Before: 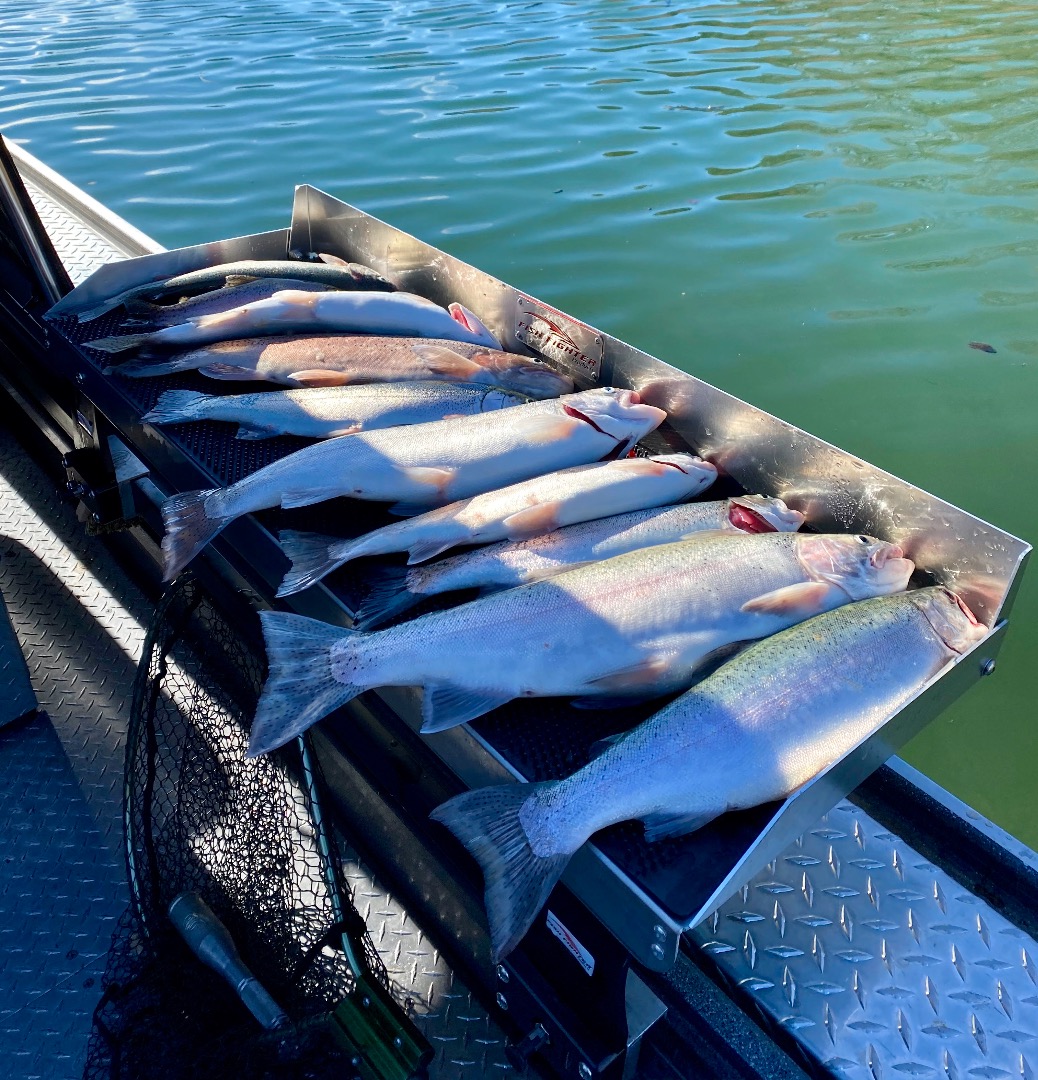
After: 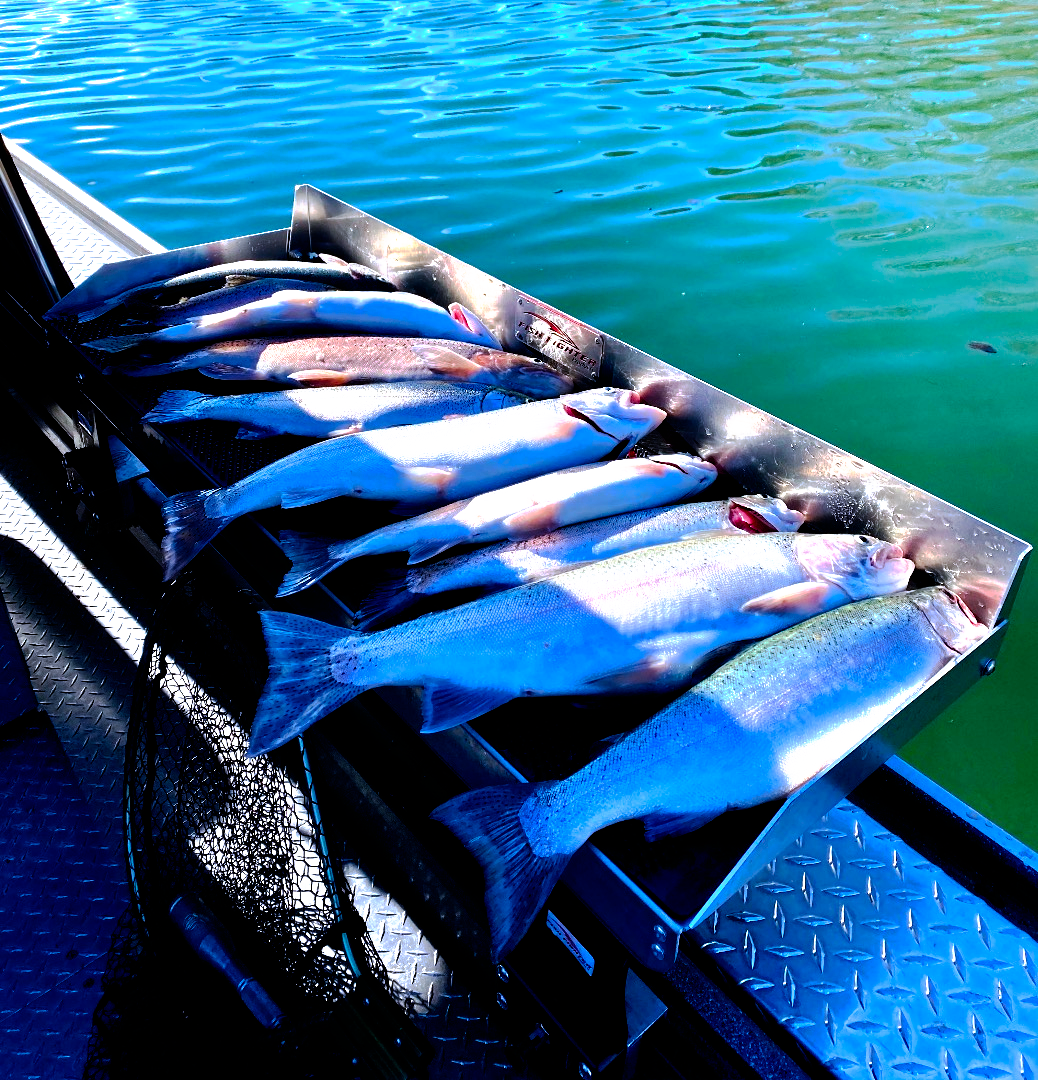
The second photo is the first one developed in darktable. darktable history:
filmic rgb: black relative exposure -8.2 EV, white relative exposure 2.2 EV, threshold 3 EV, hardness 7.11, latitude 85.74%, contrast 1.696, highlights saturation mix -4%, shadows ↔ highlights balance -2.69%, preserve chrominance no, color science v5 (2021), contrast in shadows safe, contrast in highlights safe, enable highlight reconstruction true
white balance: red 0.967, blue 1.119, emerald 0.756
tone curve: curves: ch0 [(0, 0) (0.003, 0.003) (0.011, 0.011) (0.025, 0.025) (0.044, 0.044) (0.069, 0.068) (0.1, 0.098) (0.136, 0.134) (0.177, 0.175) (0.224, 0.221) (0.277, 0.273) (0.335, 0.33) (0.399, 0.393) (0.468, 0.461) (0.543, 0.534) (0.623, 0.614) (0.709, 0.69) (0.801, 0.752) (0.898, 0.835) (1, 1)], preserve colors none
